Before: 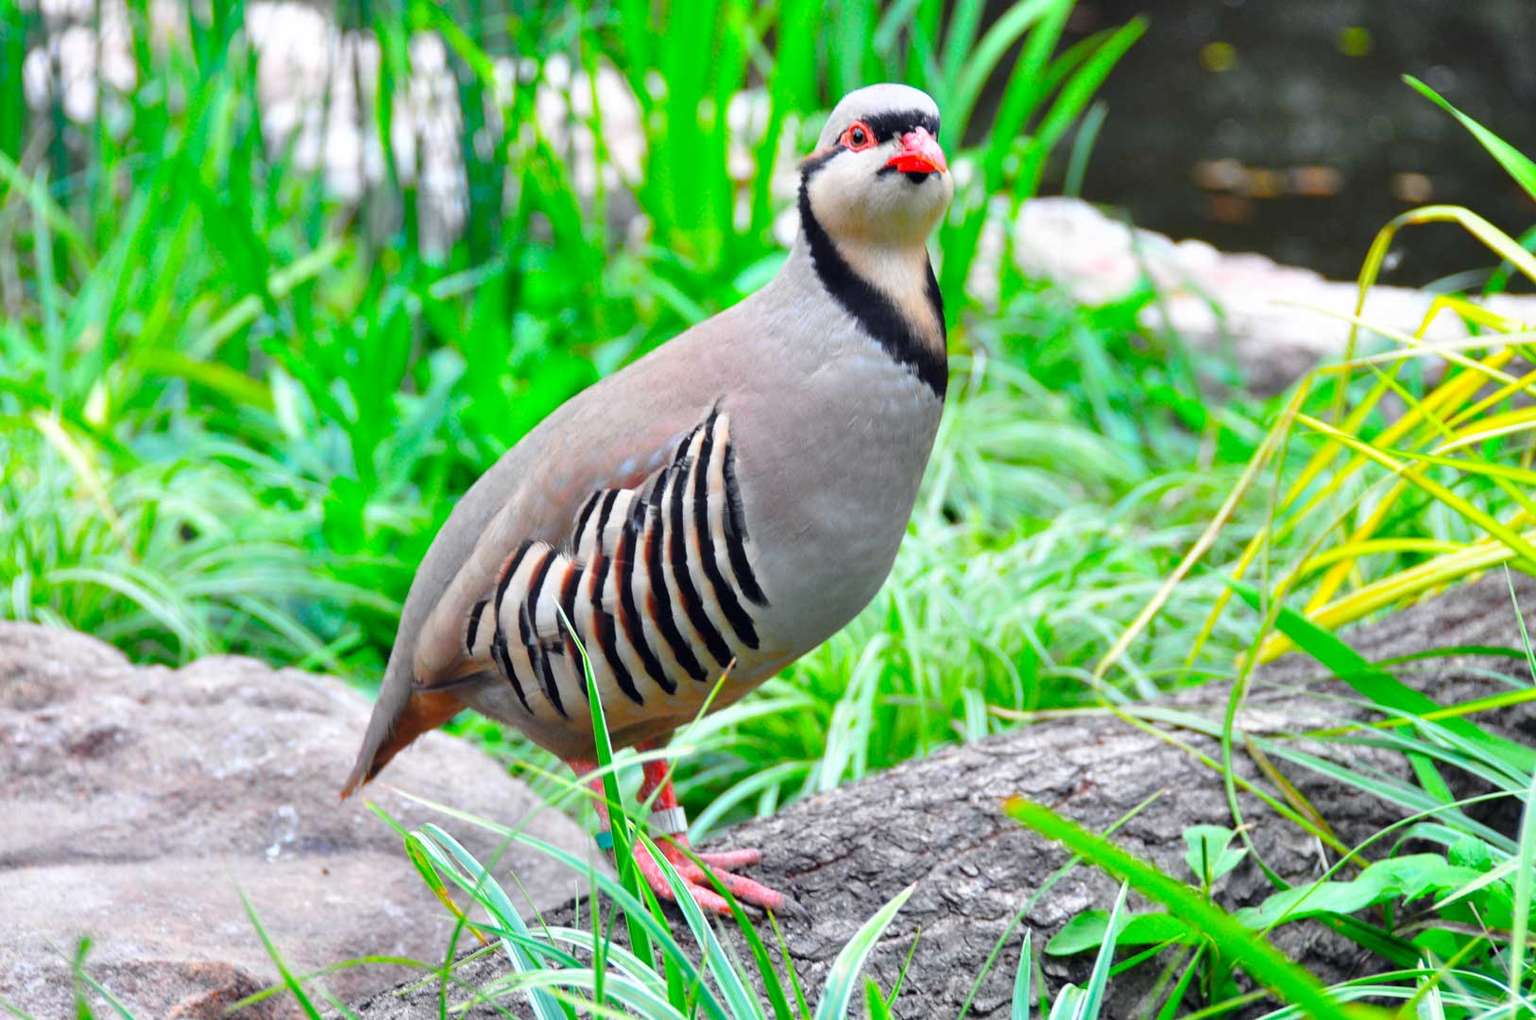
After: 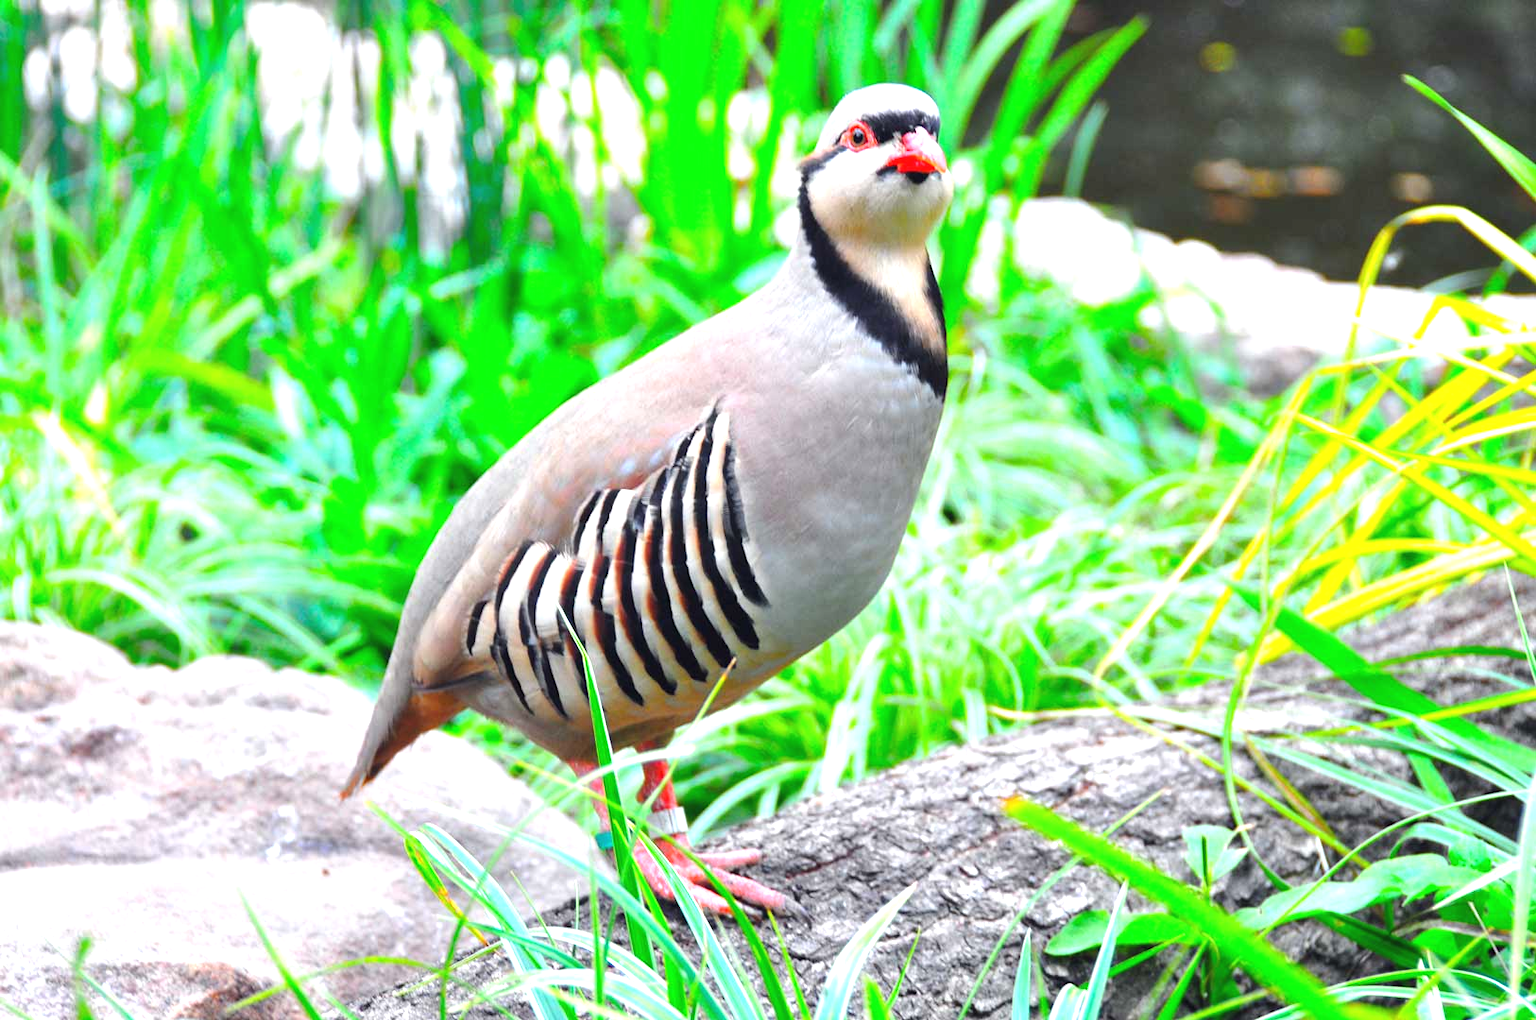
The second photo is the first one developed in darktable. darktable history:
exposure: black level correction -0.002, exposure 0.709 EV, compensate exposure bias true, compensate highlight preservation false
